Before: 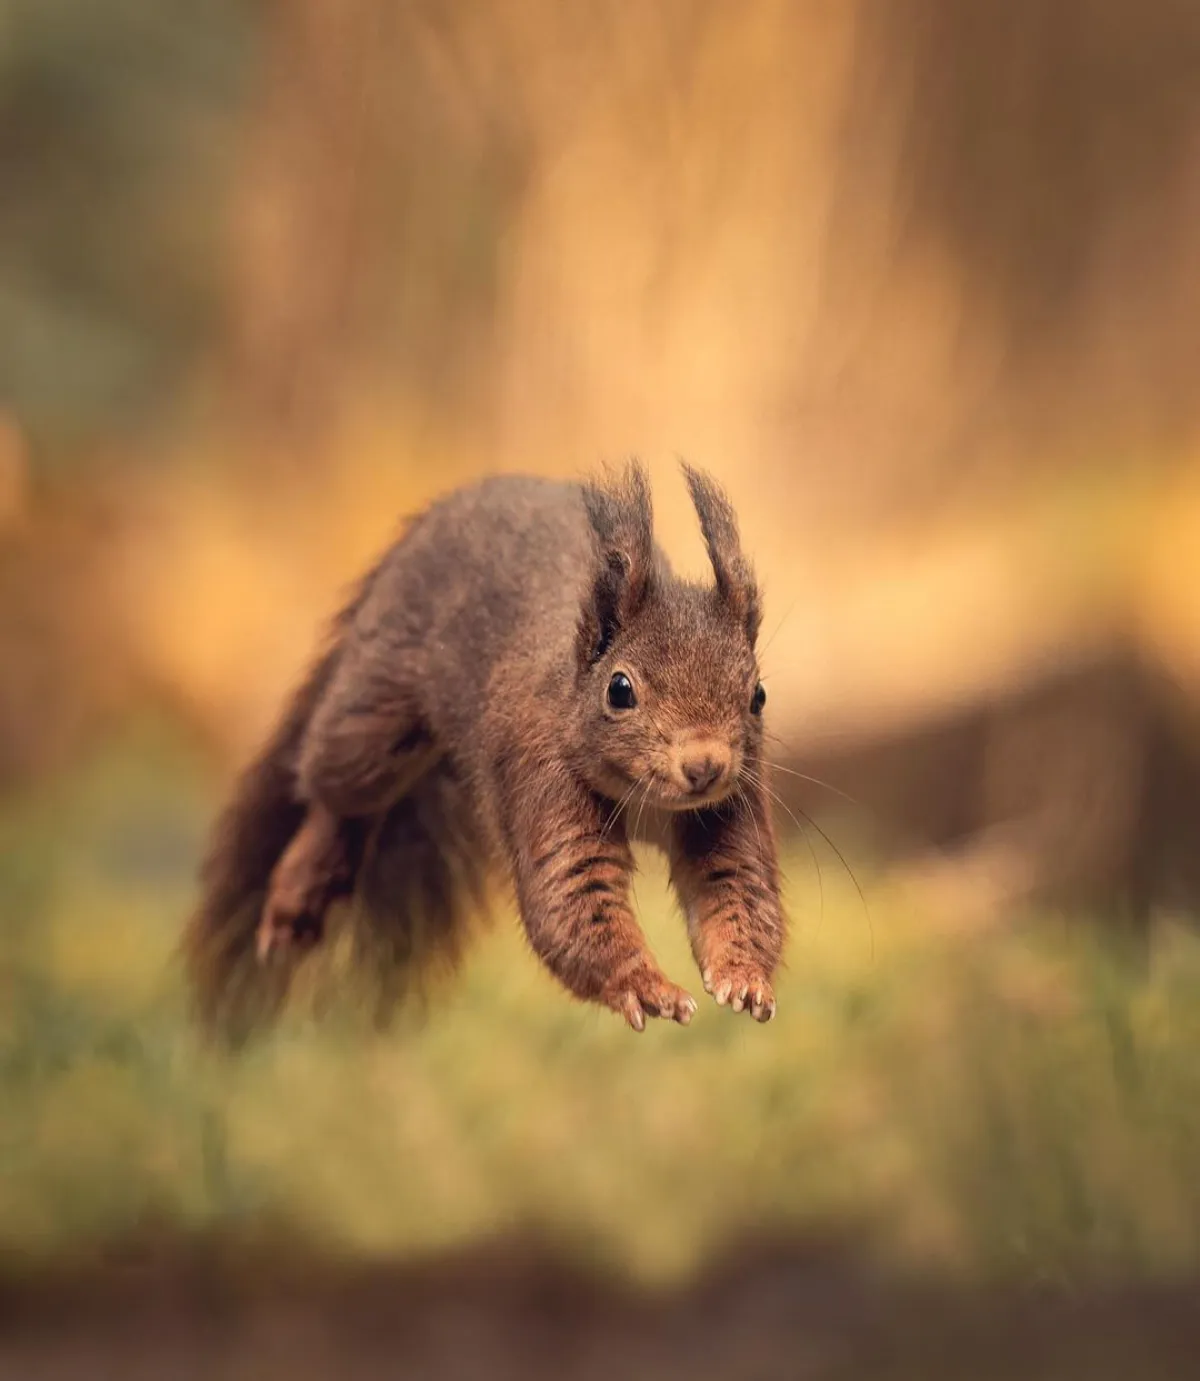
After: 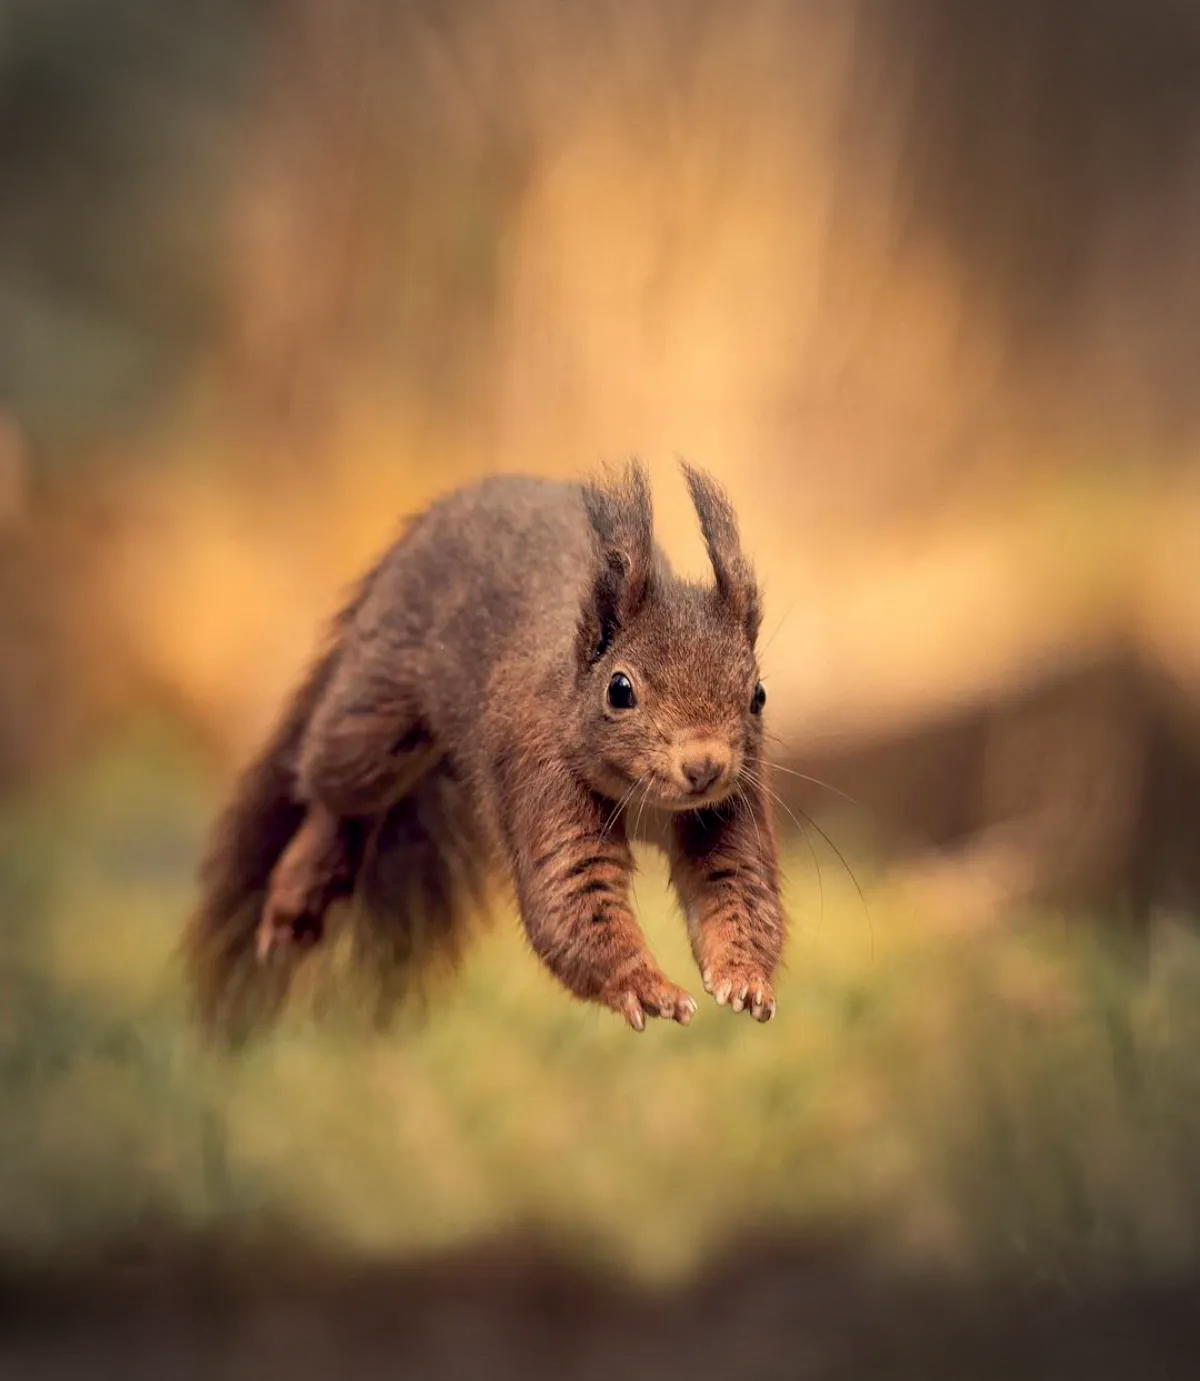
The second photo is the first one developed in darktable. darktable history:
exposure: black level correction 0.006, compensate highlight preservation false
vignetting: fall-off start 71.85%
